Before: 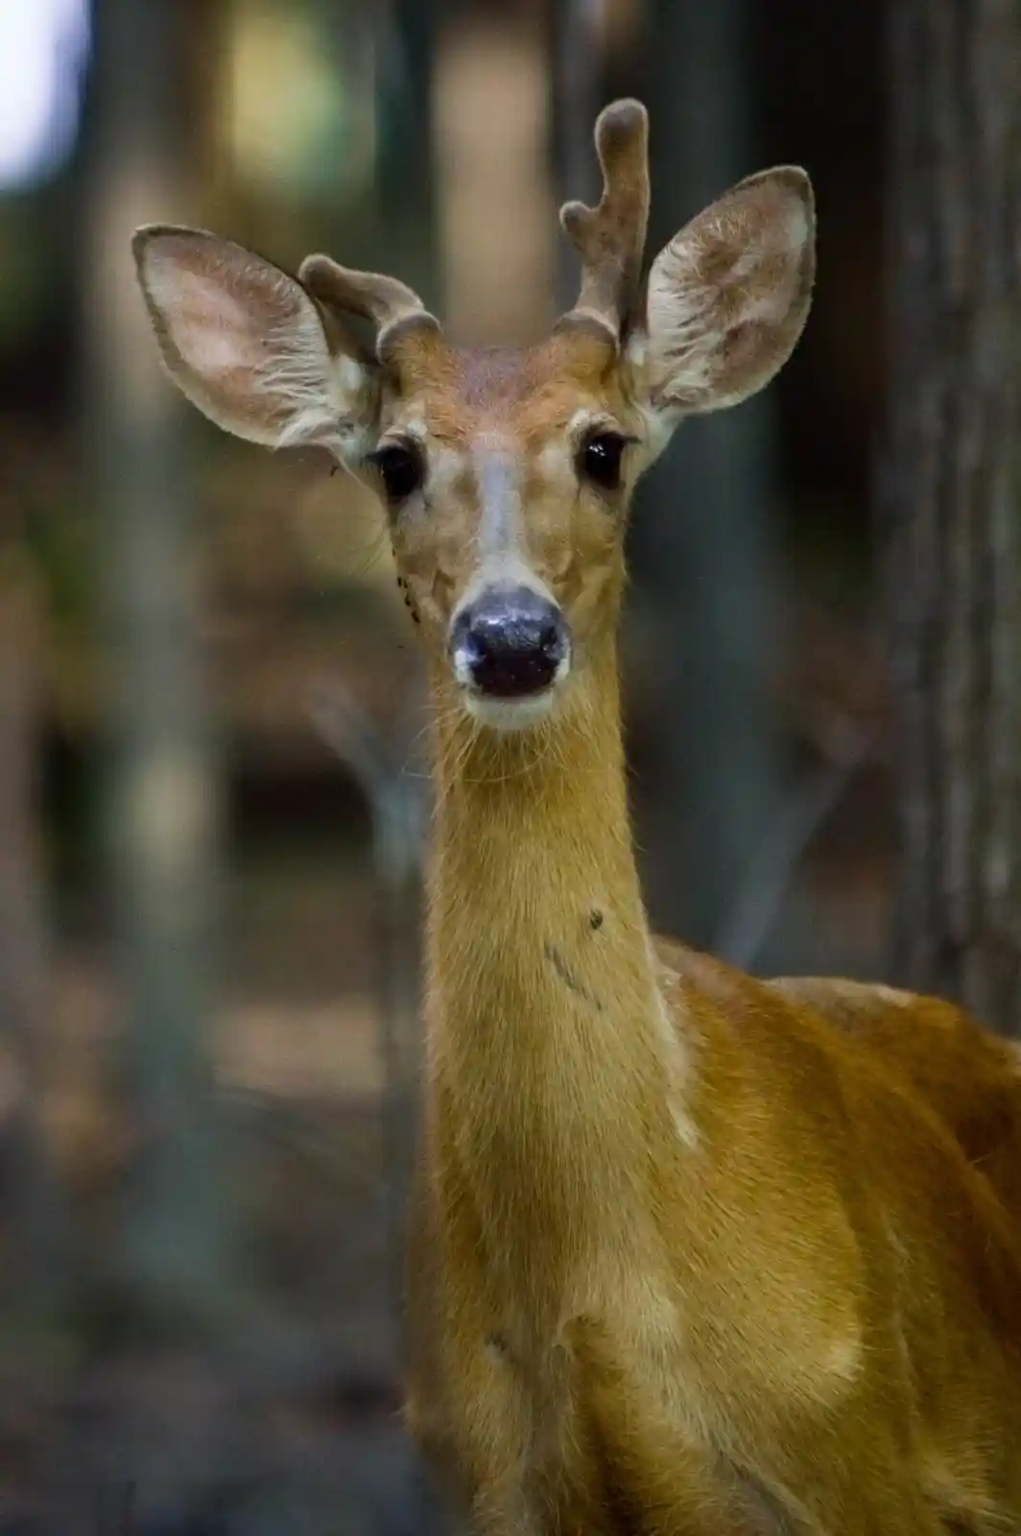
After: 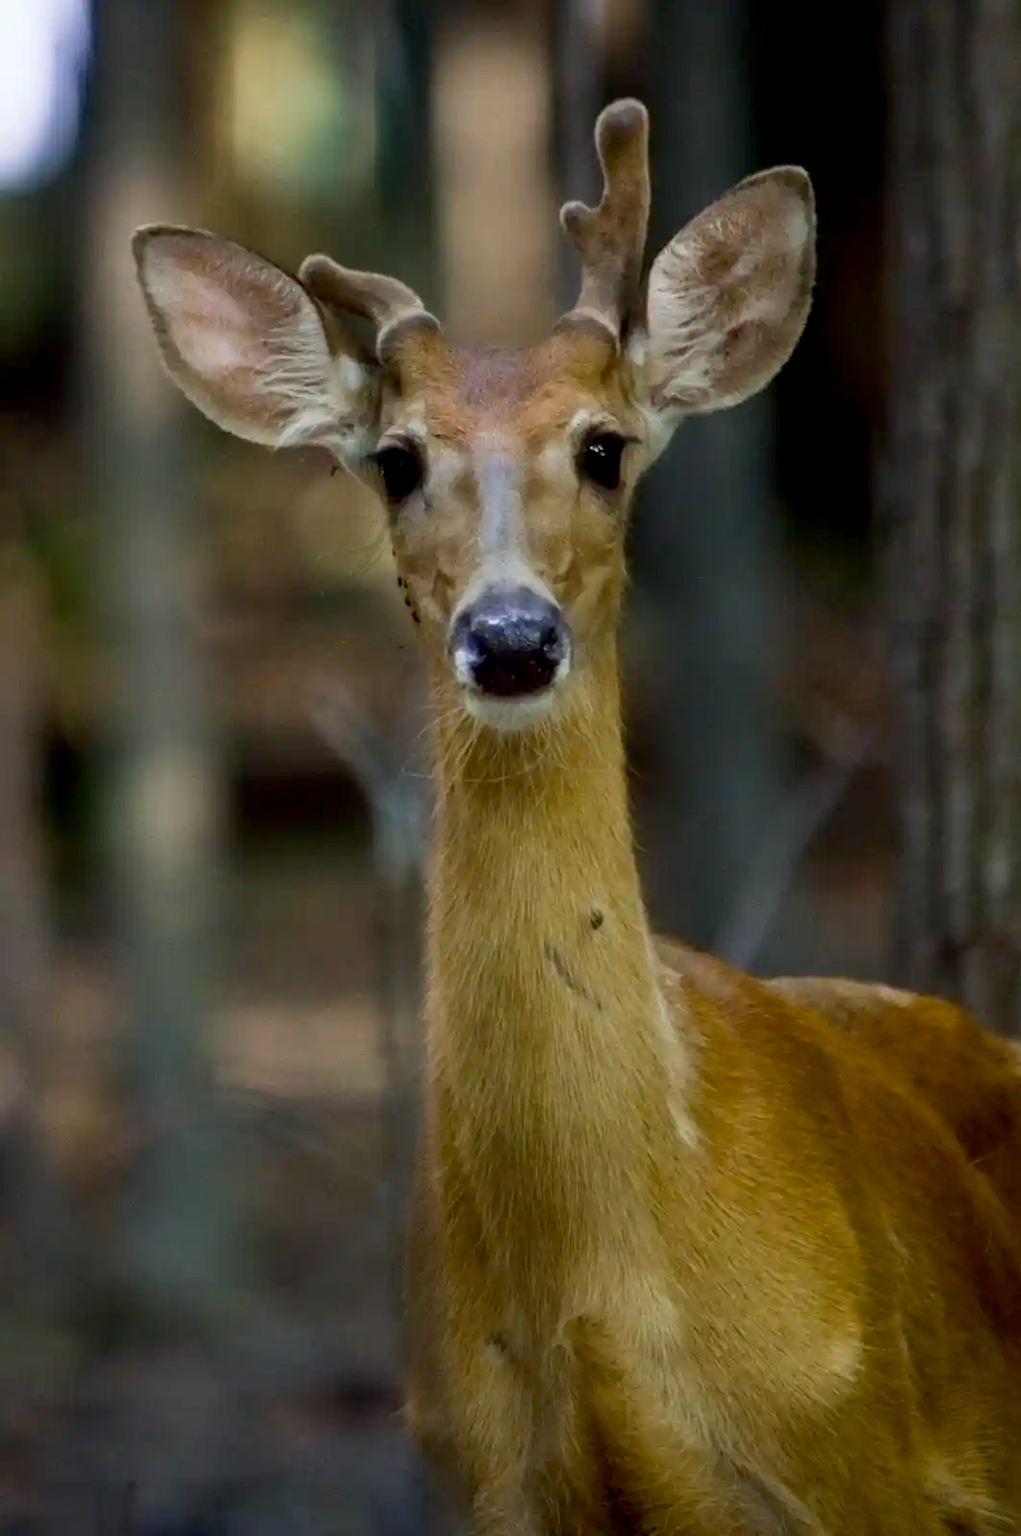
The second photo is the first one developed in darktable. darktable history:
tone equalizer: on, module defaults
exposure: black level correction 0.005, exposure 0.001 EV, compensate highlight preservation false
